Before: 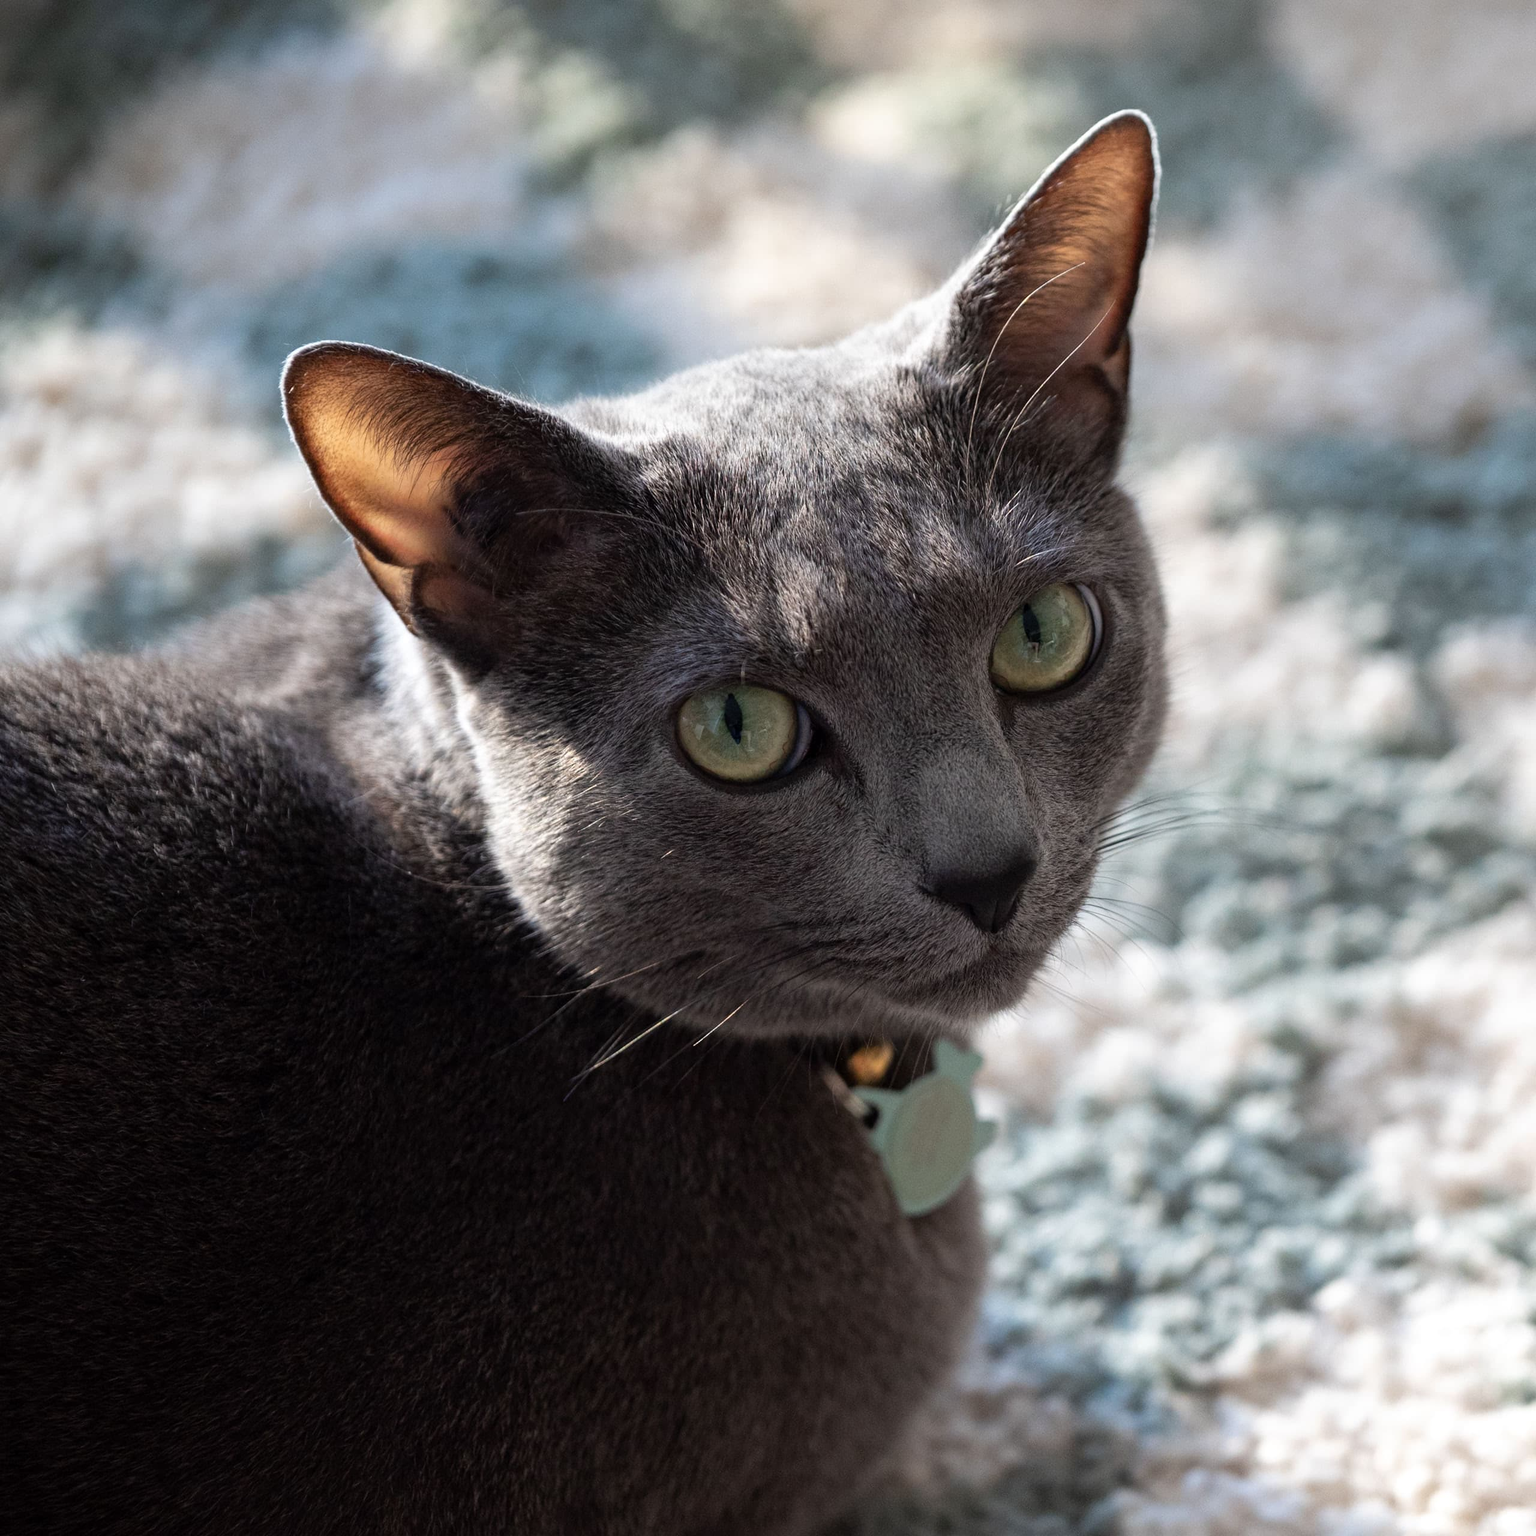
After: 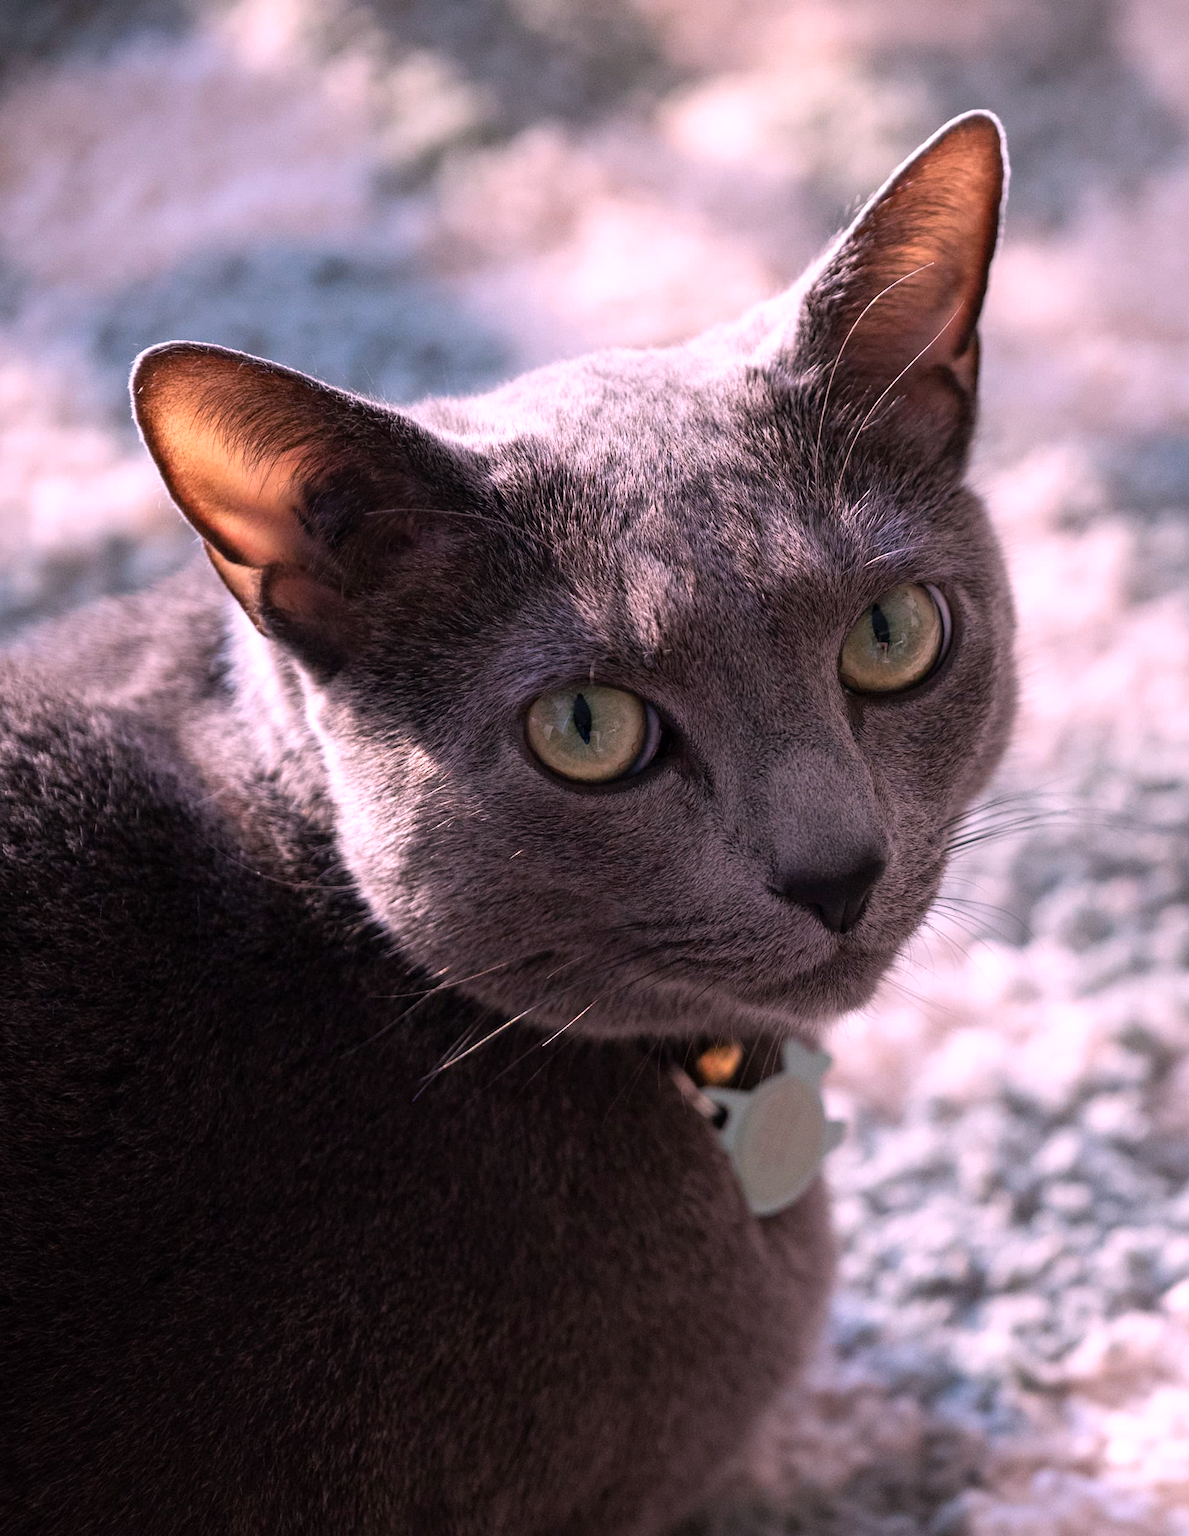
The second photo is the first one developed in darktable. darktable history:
white balance: red 1.188, blue 1.11
crop: left 9.88%, right 12.664%
